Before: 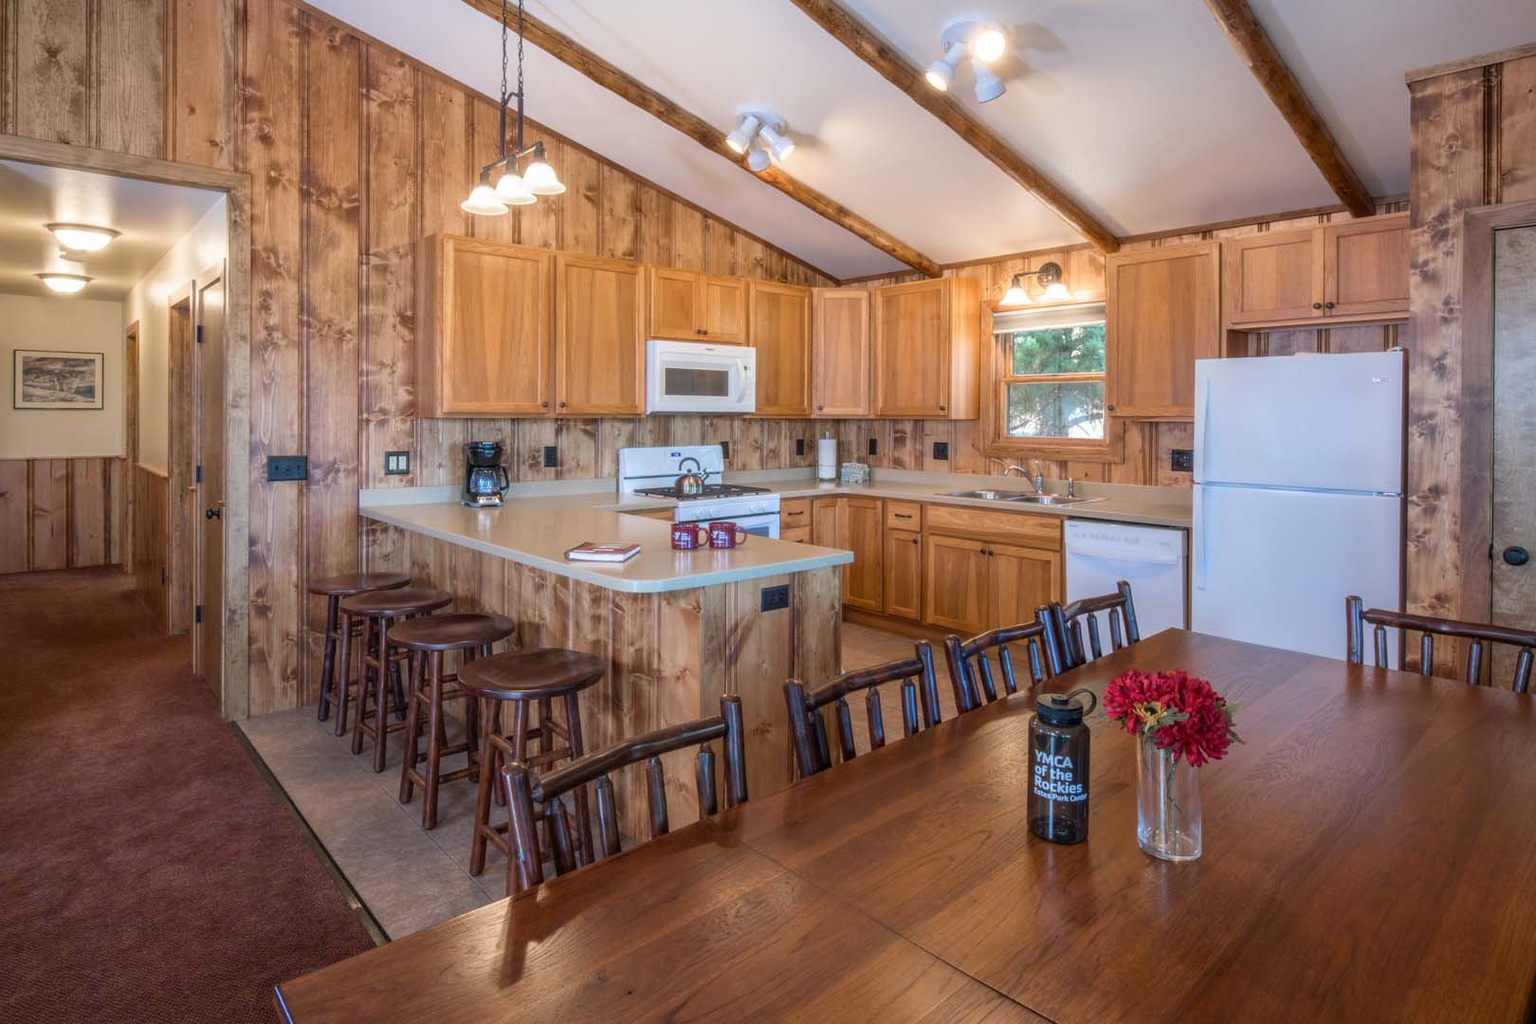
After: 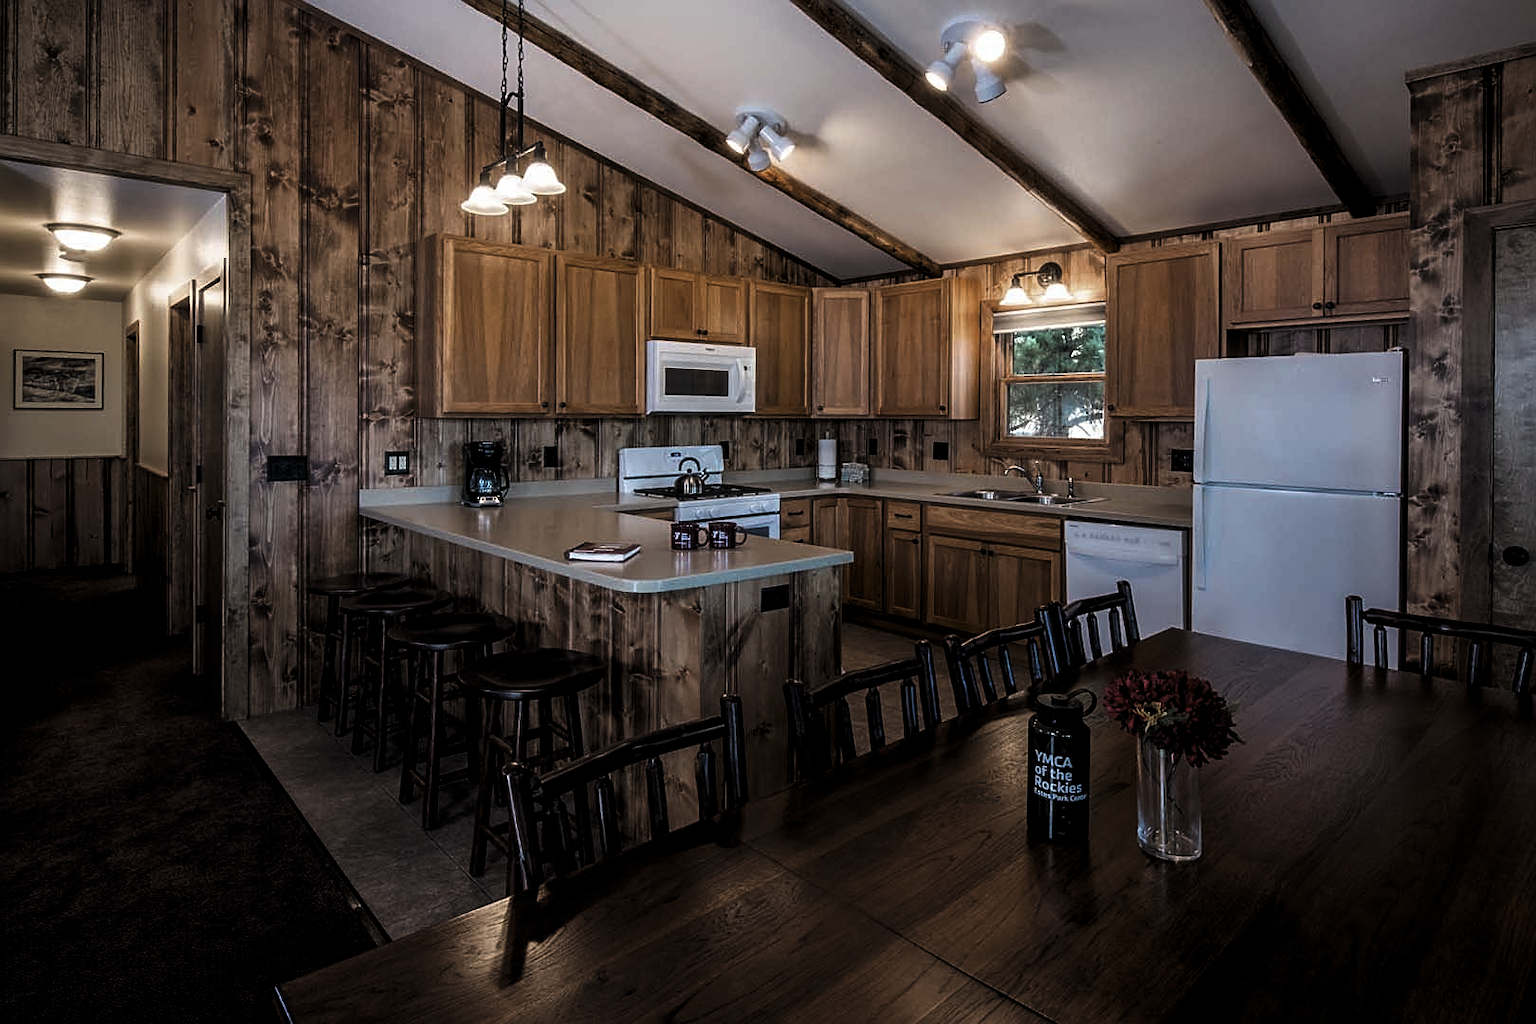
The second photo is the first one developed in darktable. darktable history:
sharpen: on, module defaults
levels: mode automatic, black 8.58%, gray 59.42%, levels [0, 0.445, 1]
